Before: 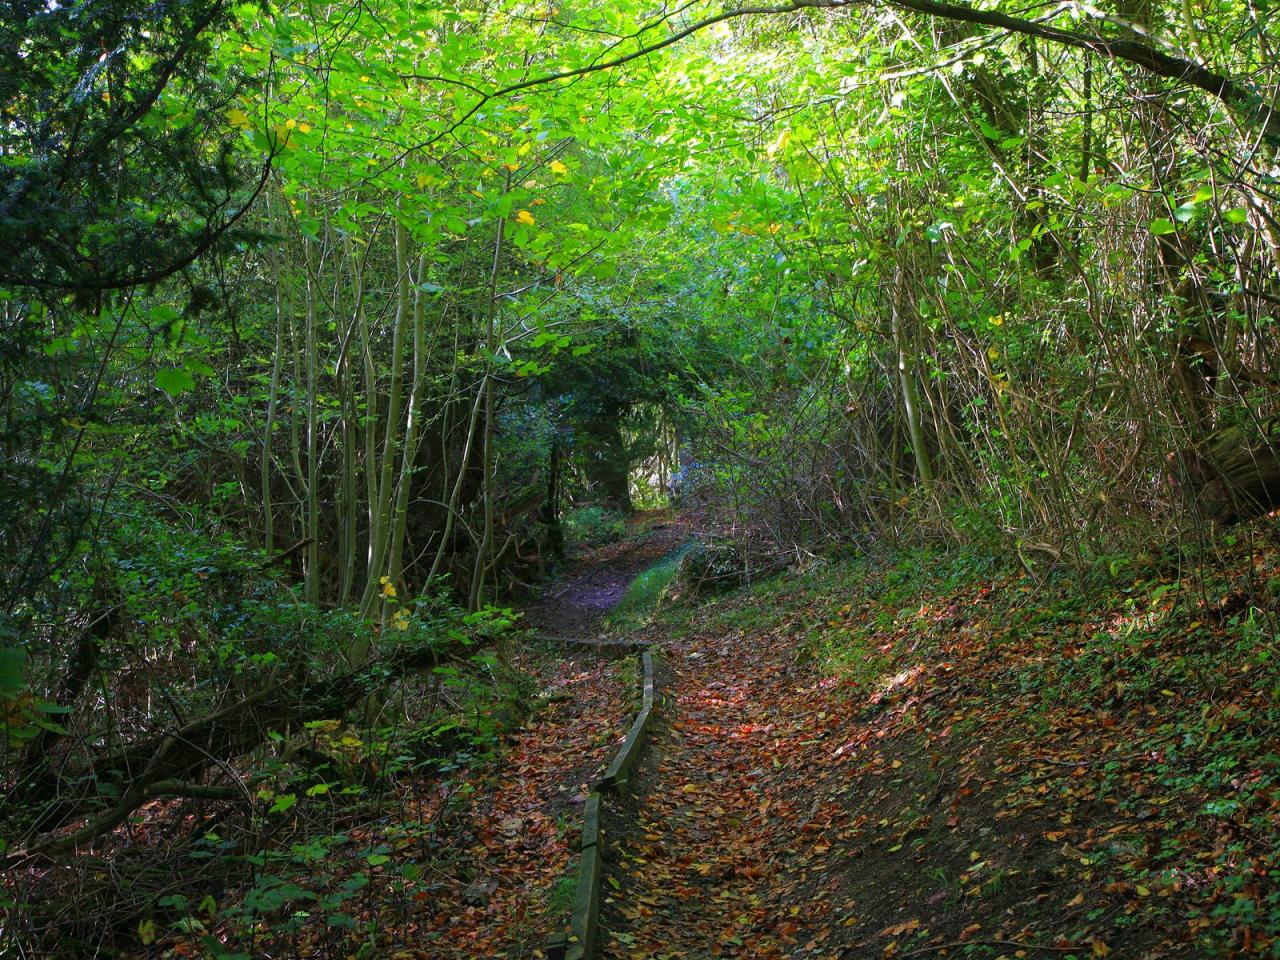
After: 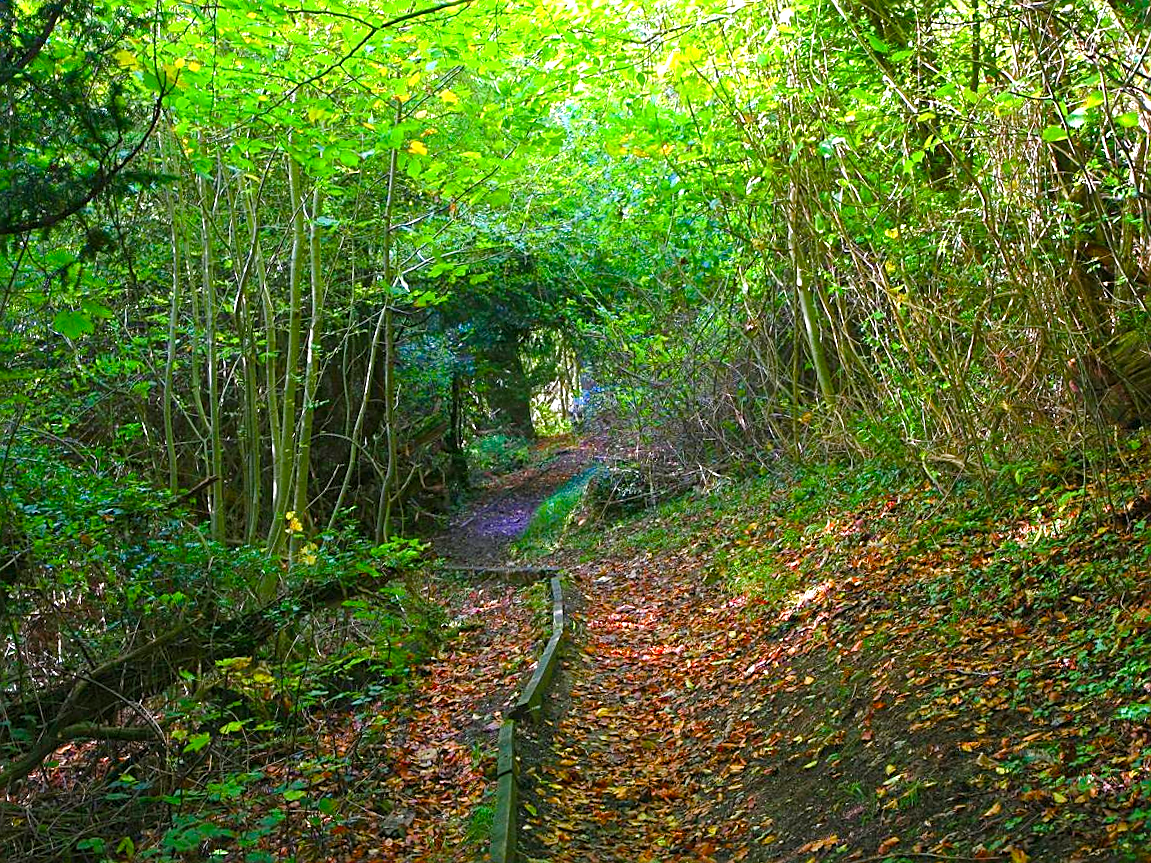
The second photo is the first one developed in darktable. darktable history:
color balance rgb: perceptual saturation grading › global saturation 27.211%, perceptual saturation grading › highlights -27.666%, perceptual saturation grading › mid-tones 15.791%, perceptual saturation grading › shadows 34.029%, global vibrance 14.922%
sharpen: on, module defaults
exposure: black level correction -0.001, exposure 0.91 EV, compensate highlight preservation false
crop and rotate: angle 2.12°, left 5.675%, top 5.701%
